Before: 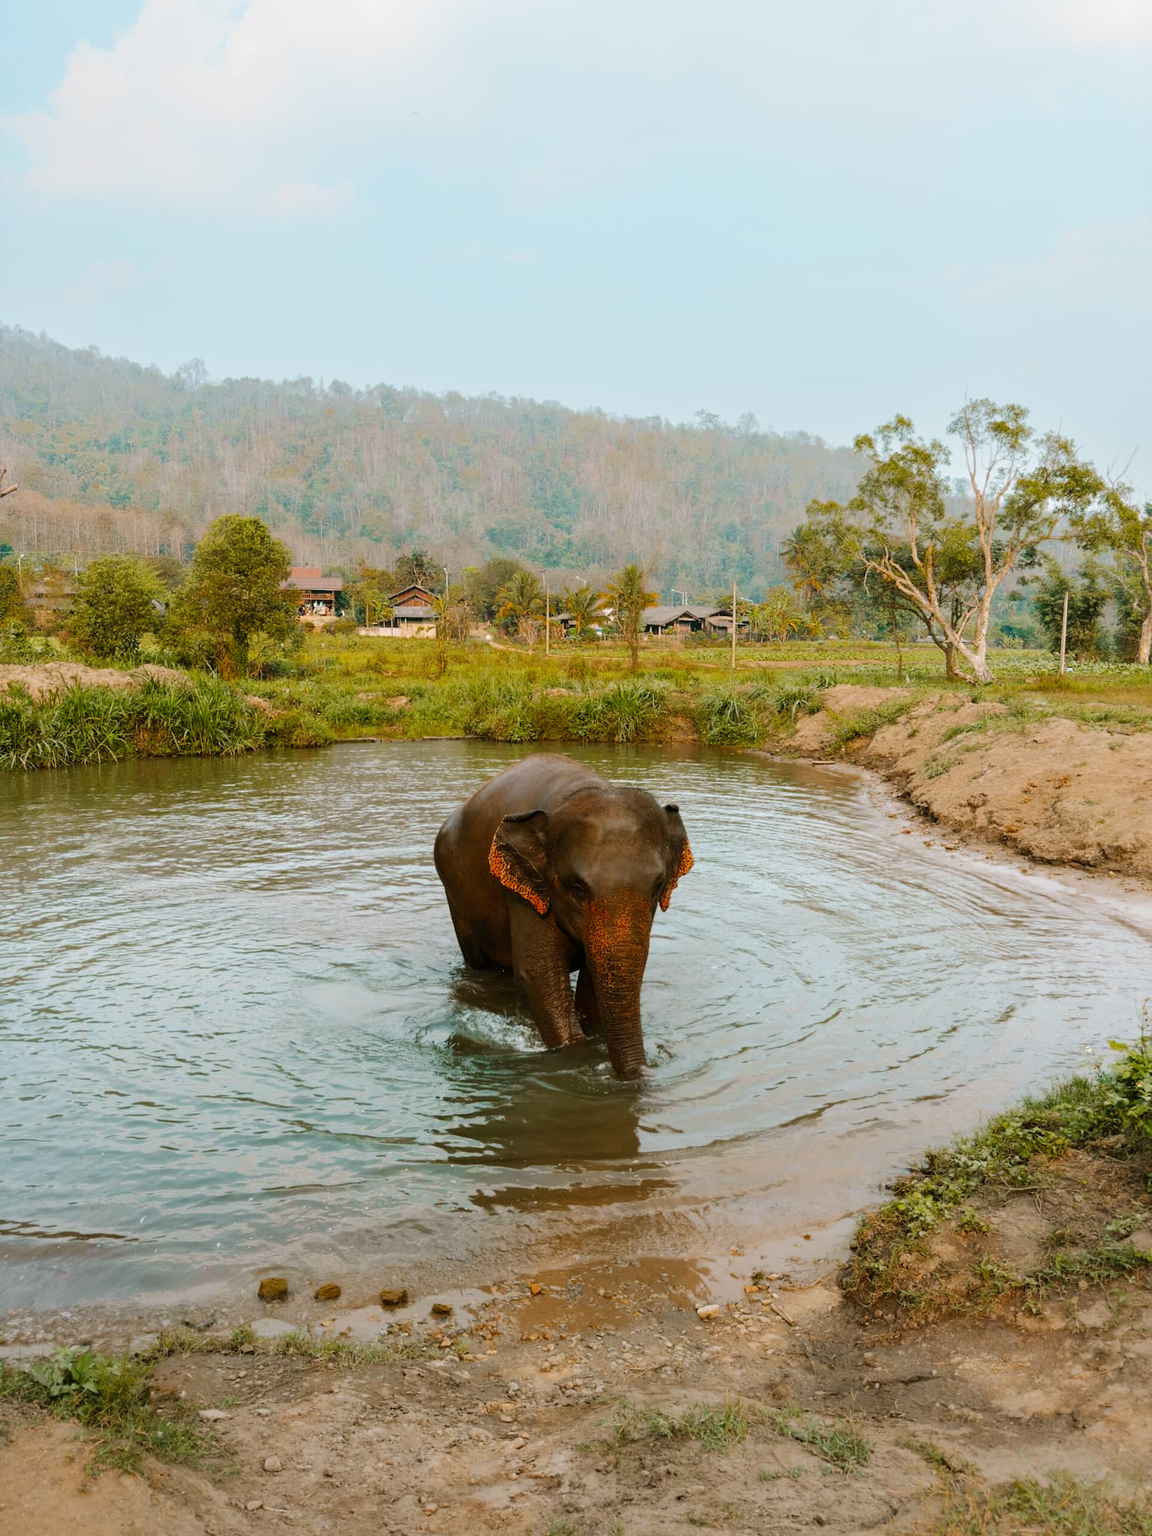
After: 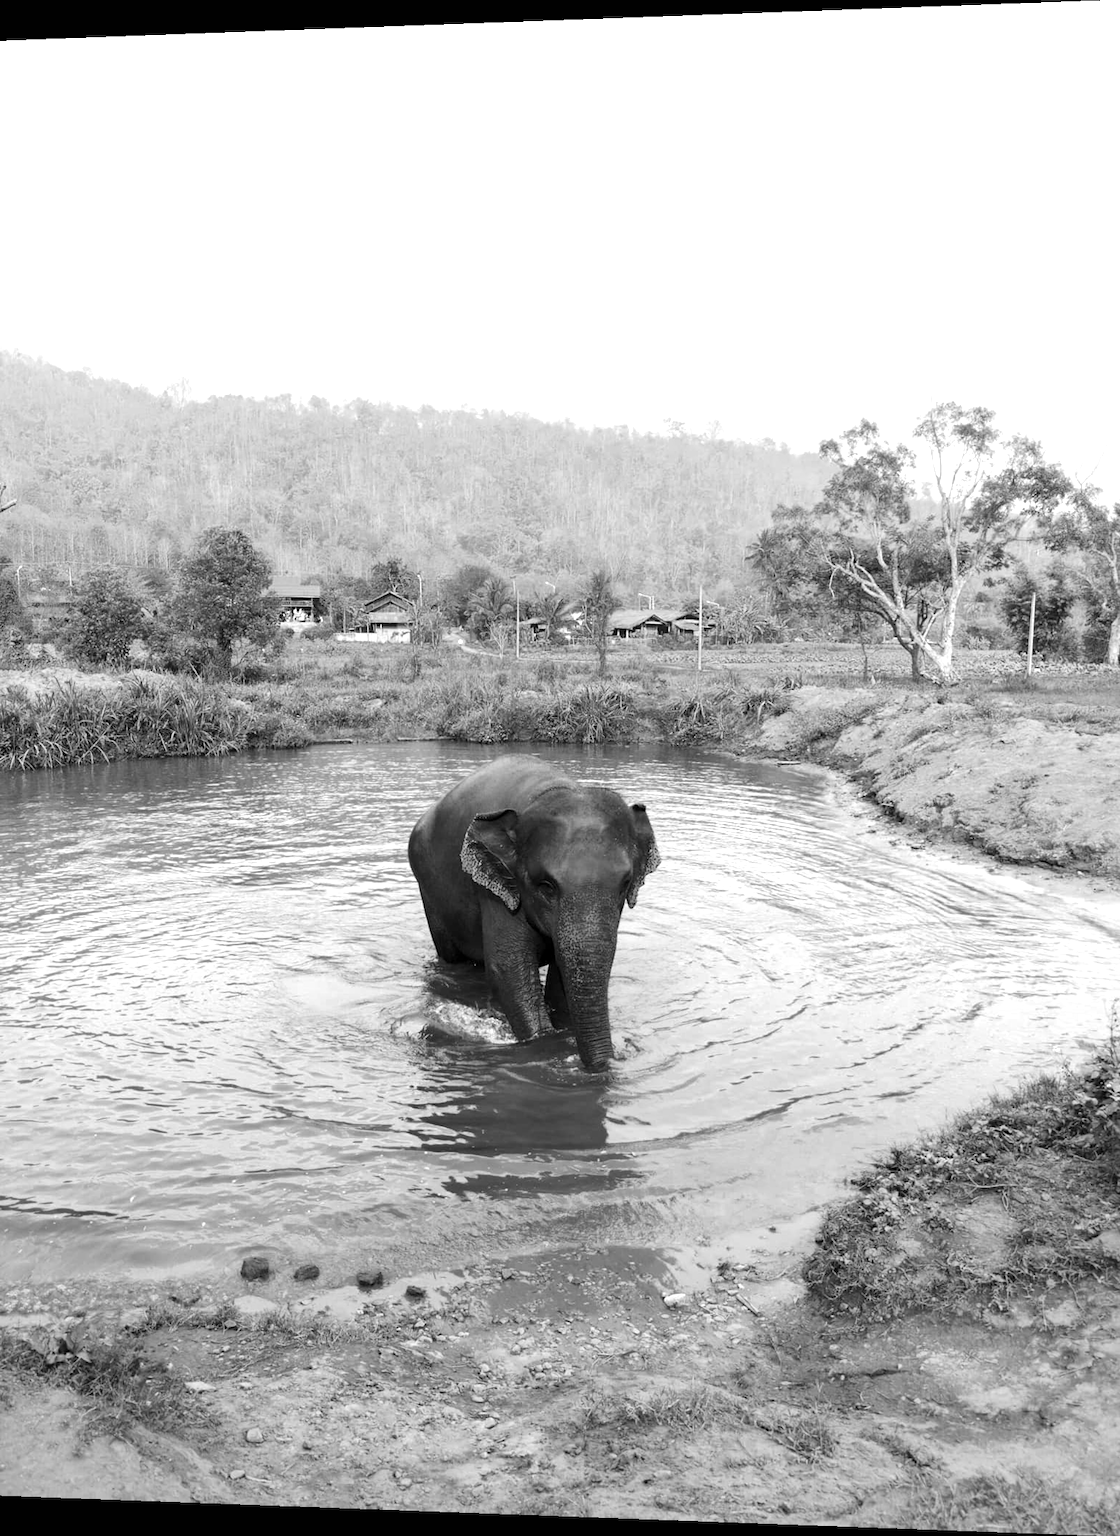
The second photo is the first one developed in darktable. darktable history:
monochrome: on, module defaults
rotate and perspective: lens shift (horizontal) -0.055, automatic cropping off
color balance rgb: perceptual saturation grading › global saturation 25%, global vibrance 20%
exposure: black level correction 0, exposure 0.7 EV, compensate exposure bias true, compensate highlight preservation false
local contrast: mode bilateral grid, contrast 20, coarseness 50, detail 120%, midtone range 0.2
